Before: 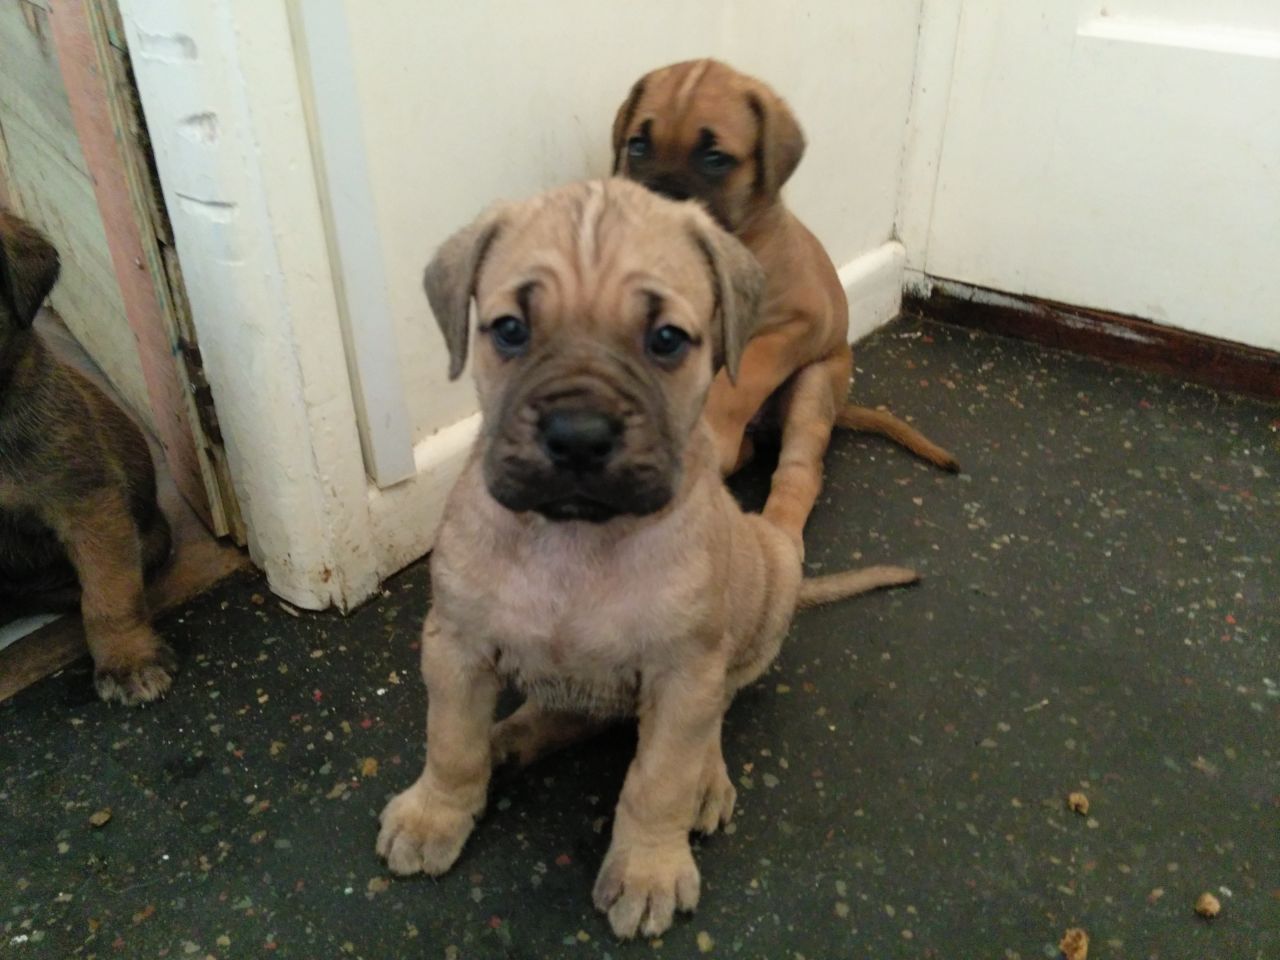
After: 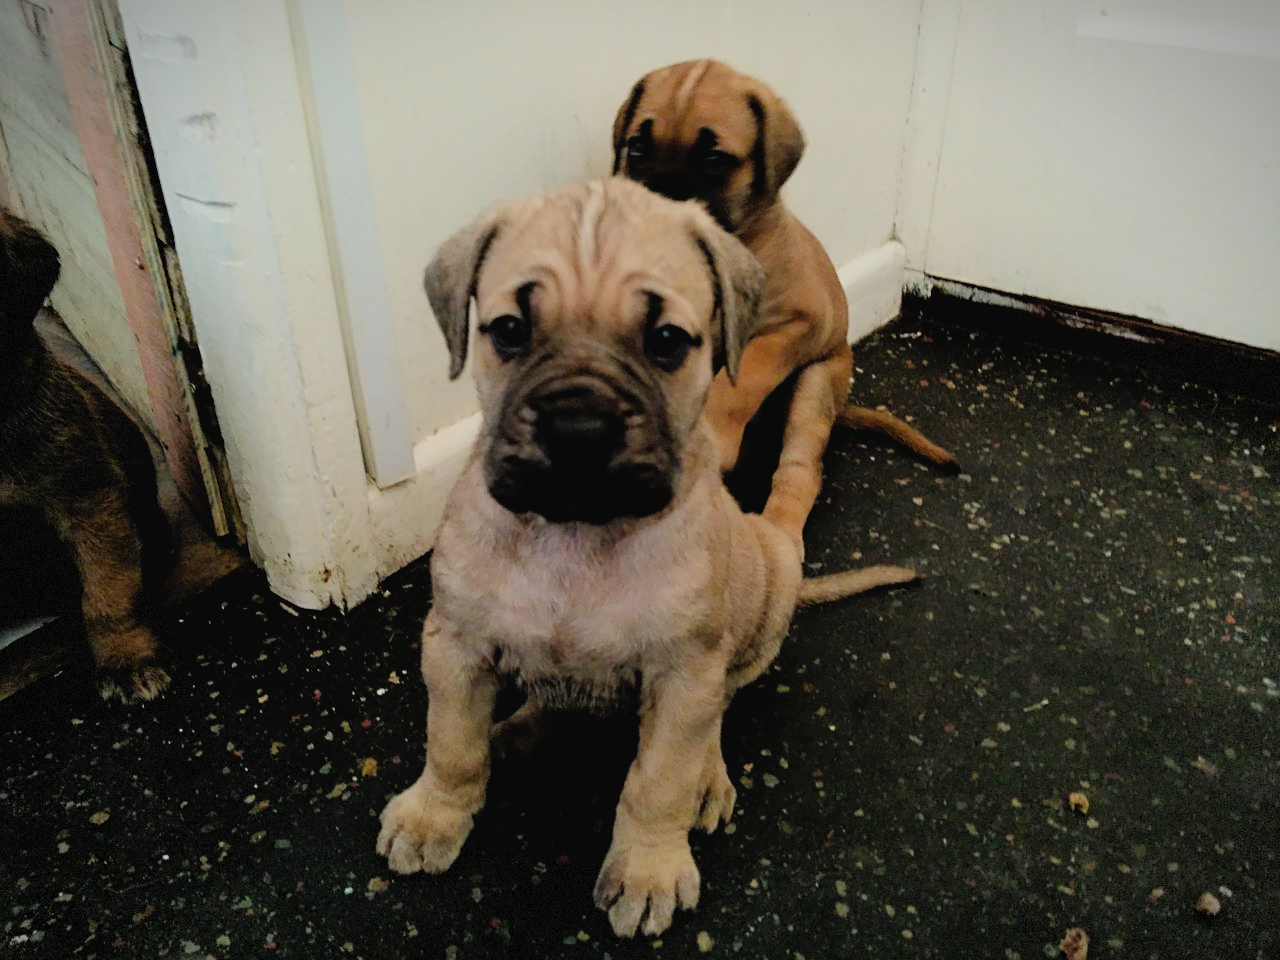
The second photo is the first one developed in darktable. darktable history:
vignetting: fall-off radius 70.44%, automatic ratio true, dithering 8-bit output, unbound false
sharpen: on, module defaults
filmic rgb: black relative exposure -4.7 EV, white relative exposure 4.8 EV, threshold 2.94 EV, hardness 2.35, latitude 36.32%, contrast 1.046, highlights saturation mix 1.48%, shadows ↔ highlights balance 1.28%, color science v6 (2022), enable highlight reconstruction true
tone curve: curves: ch0 [(0, 0.023) (0.132, 0.075) (0.241, 0.178) (0.487, 0.491) (0.782, 0.8) (1, 0.989)]; ch1 [(0, 0) (0.396, 0.369) (0.467, 0.454) (0.498, 0.5) (0.518, 0.517) (0.57, 0.586) (0.619, 0.663) (0.692, 0.744) (1, 1)]; ch2 [(0, 0) (0.427, 0.416) (0.483, 0.481) (0.503, 0.503) (0.526, 0.527) (0.563, 0.573) (0.632, 0.667) (0.705, 0.737) (0.985, 0.966)], preserve colors none
